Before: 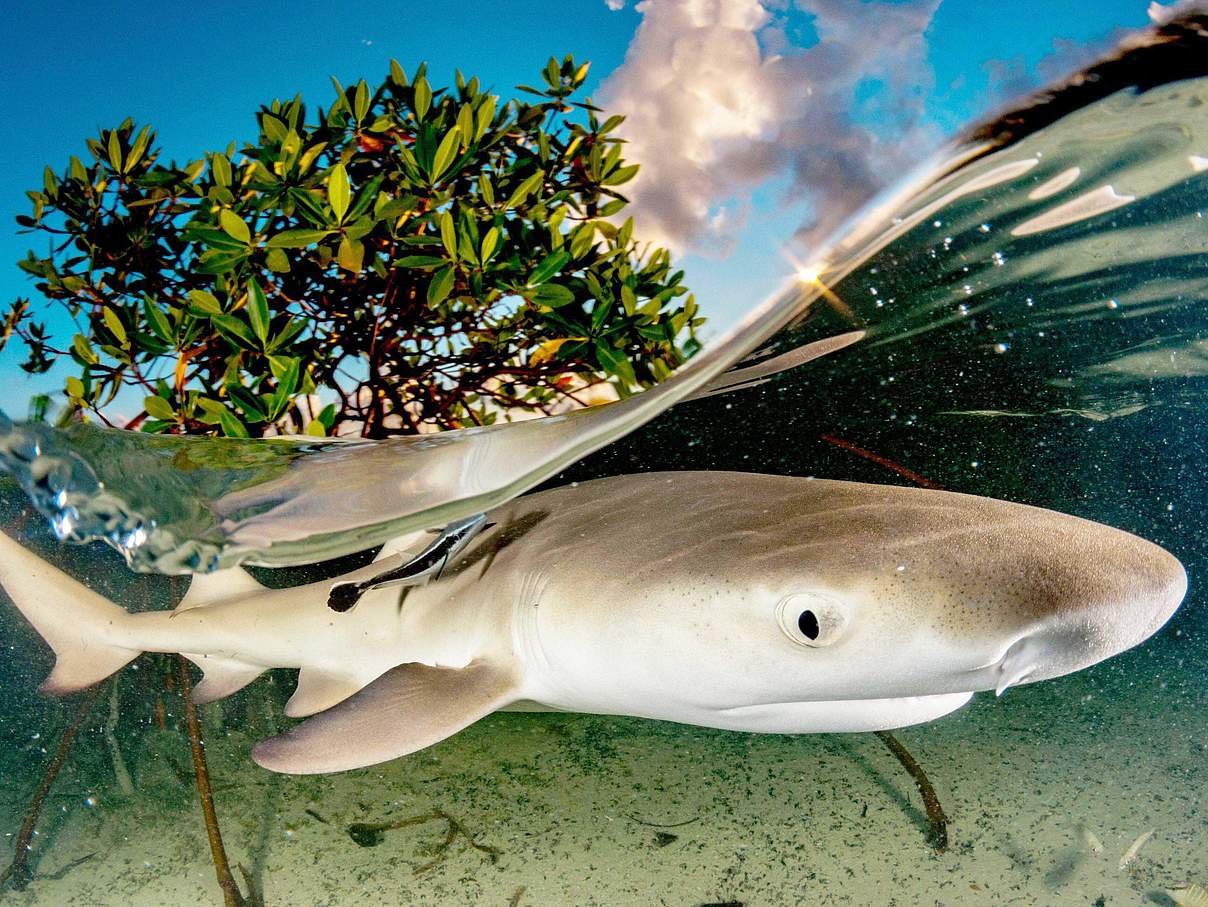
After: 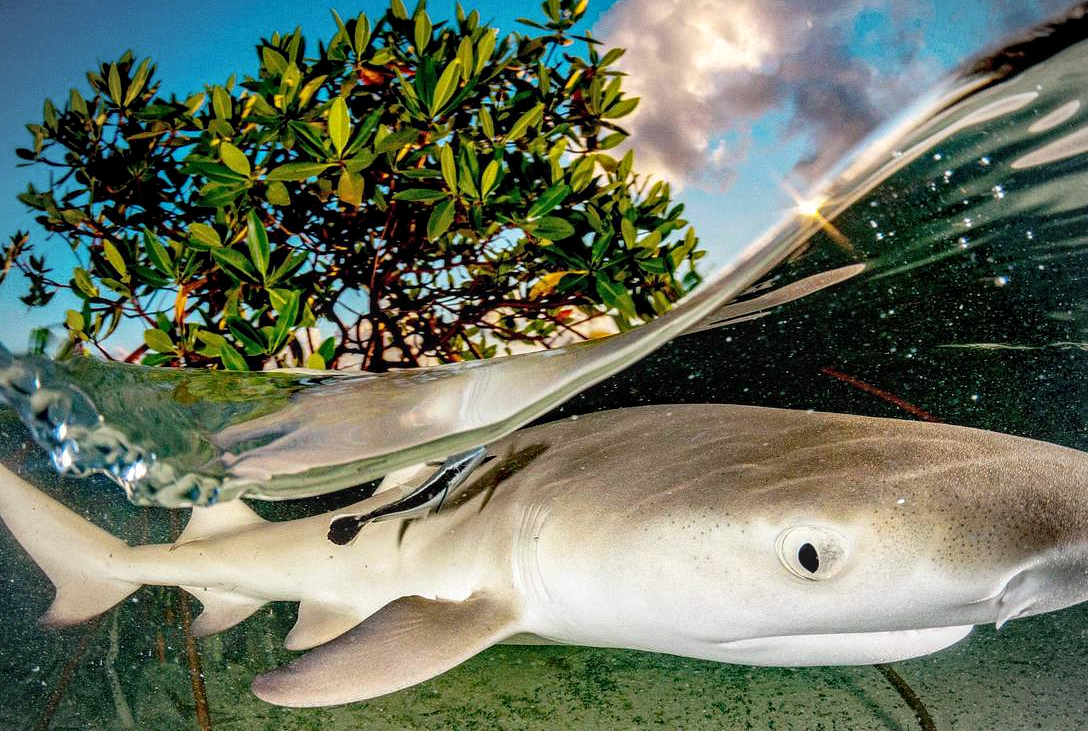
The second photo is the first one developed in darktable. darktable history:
local contrast: on, module defaults
crop: top 7.427%, right 9.881%, bottom 11.968%
vignetting: center (-0.031, -0.039)
